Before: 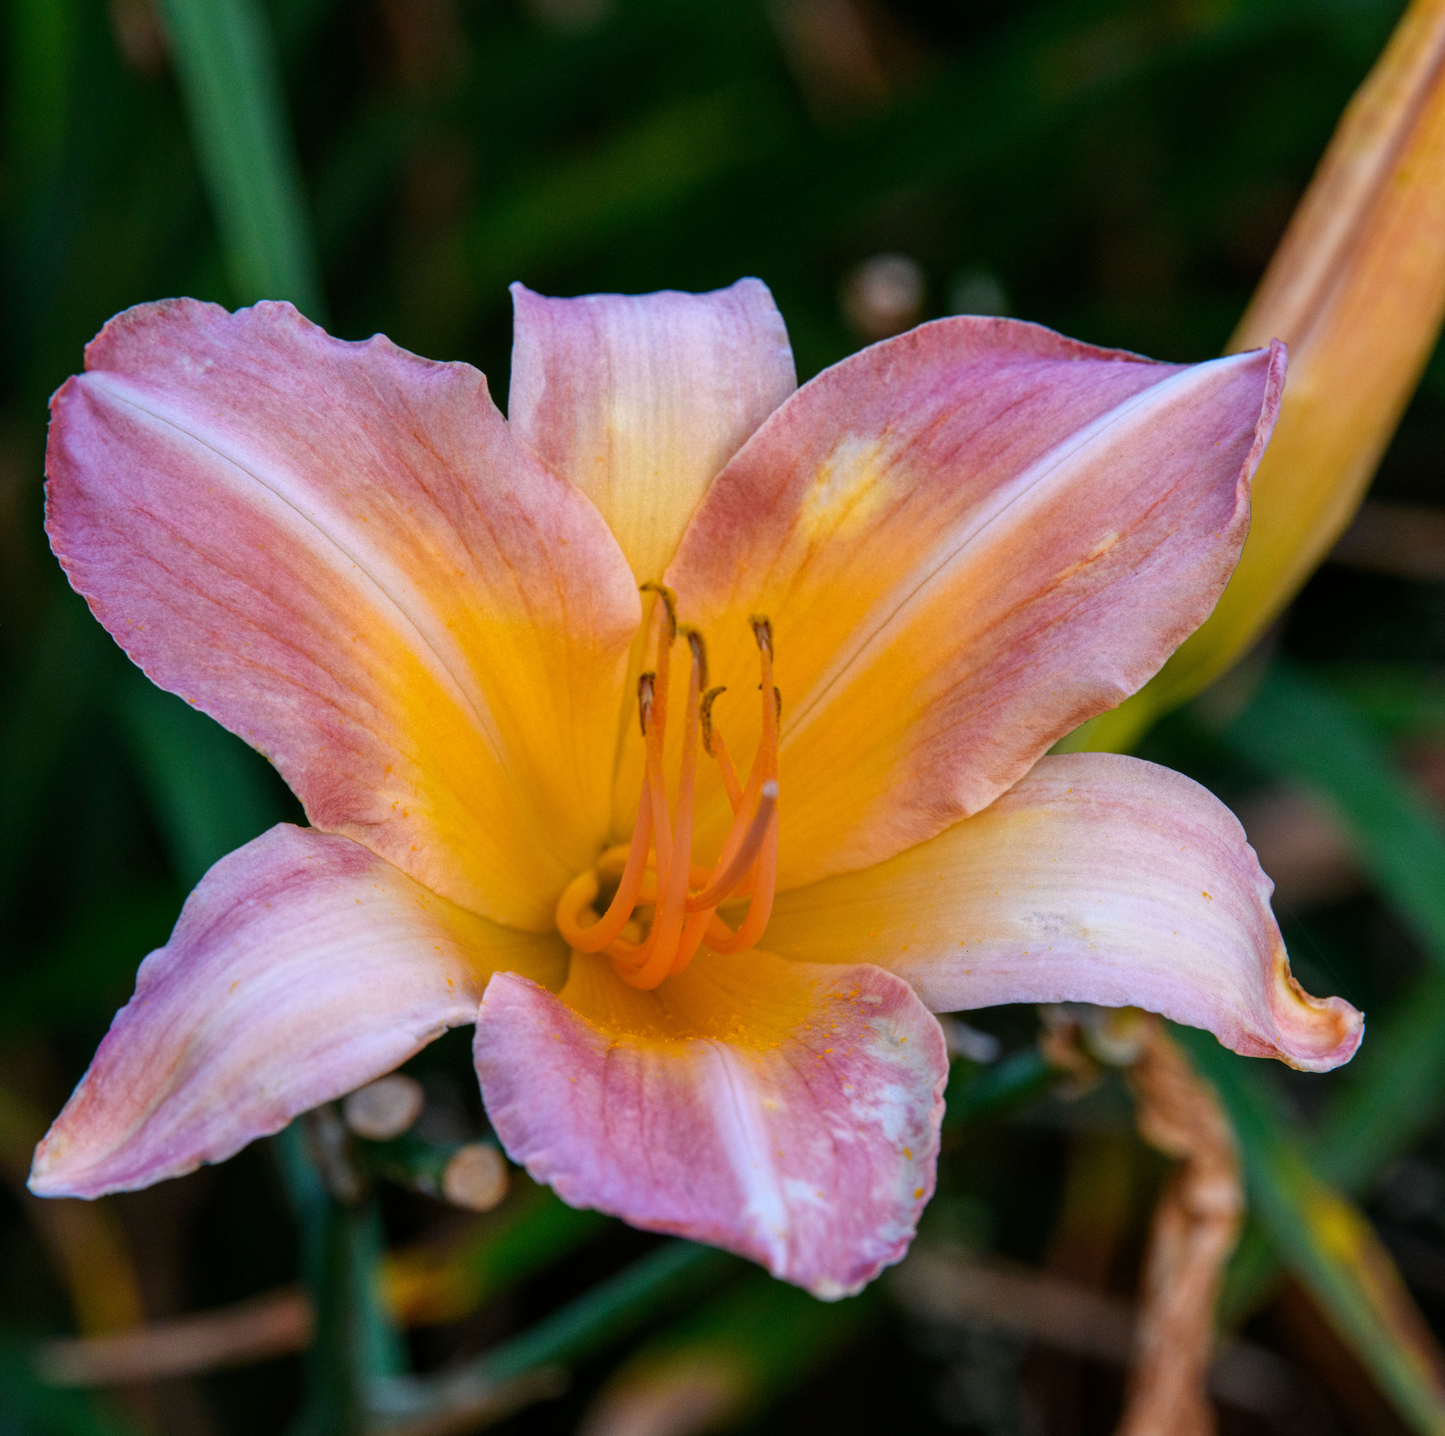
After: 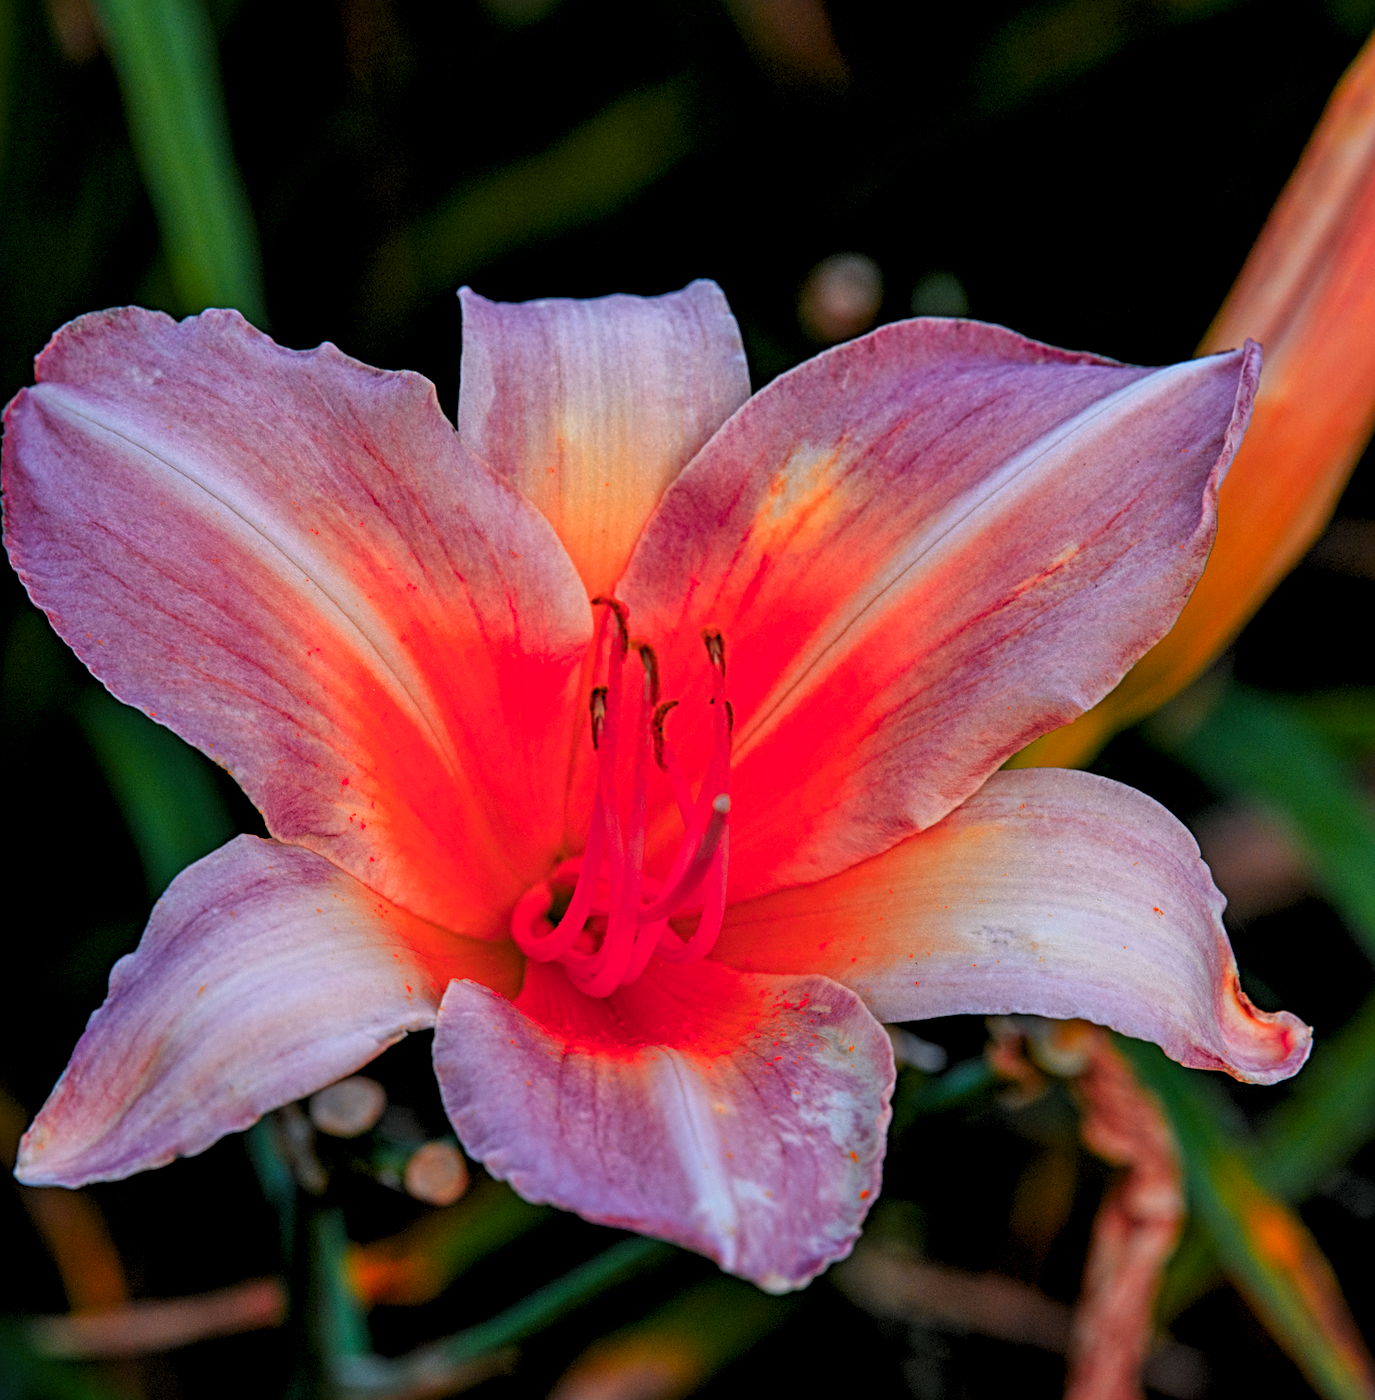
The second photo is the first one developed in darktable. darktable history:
color zones: curves: ch1 [(0.24, 0.634) (0.75, 0.5)]; ch2 [(0.253, 0.437) (0.745, 0.491)], mix 102.12%
tone equalizer: -8 EV 0.25 EV, -7 EV 0.417 EV, -6 EV 0.417 EV, -5 EV 0.25 EV, -3 EV -0.25 EV, -2 EV -0.417 EV, -1 EV -0.417 EV, +0 EV -0.25 EV, edges refinement/feathering 500, mask exposure compensation -1.57 EV, preserve details guided filter
sharpen: radius 4
levels: levels [0.029, 0.545, 0.971]
rotate and perspective: rotation 0.074°, lens shift (vertical) 0.096, lens shift (horizontal) -0.041, crop left 0.043, crop right 0.952, crop top 0.024, crop bottom 0.979
rgb levels: levels [[0.013, 0.434, 0.89], [0, 0.5, 1], [0, 0.5, 1]]
